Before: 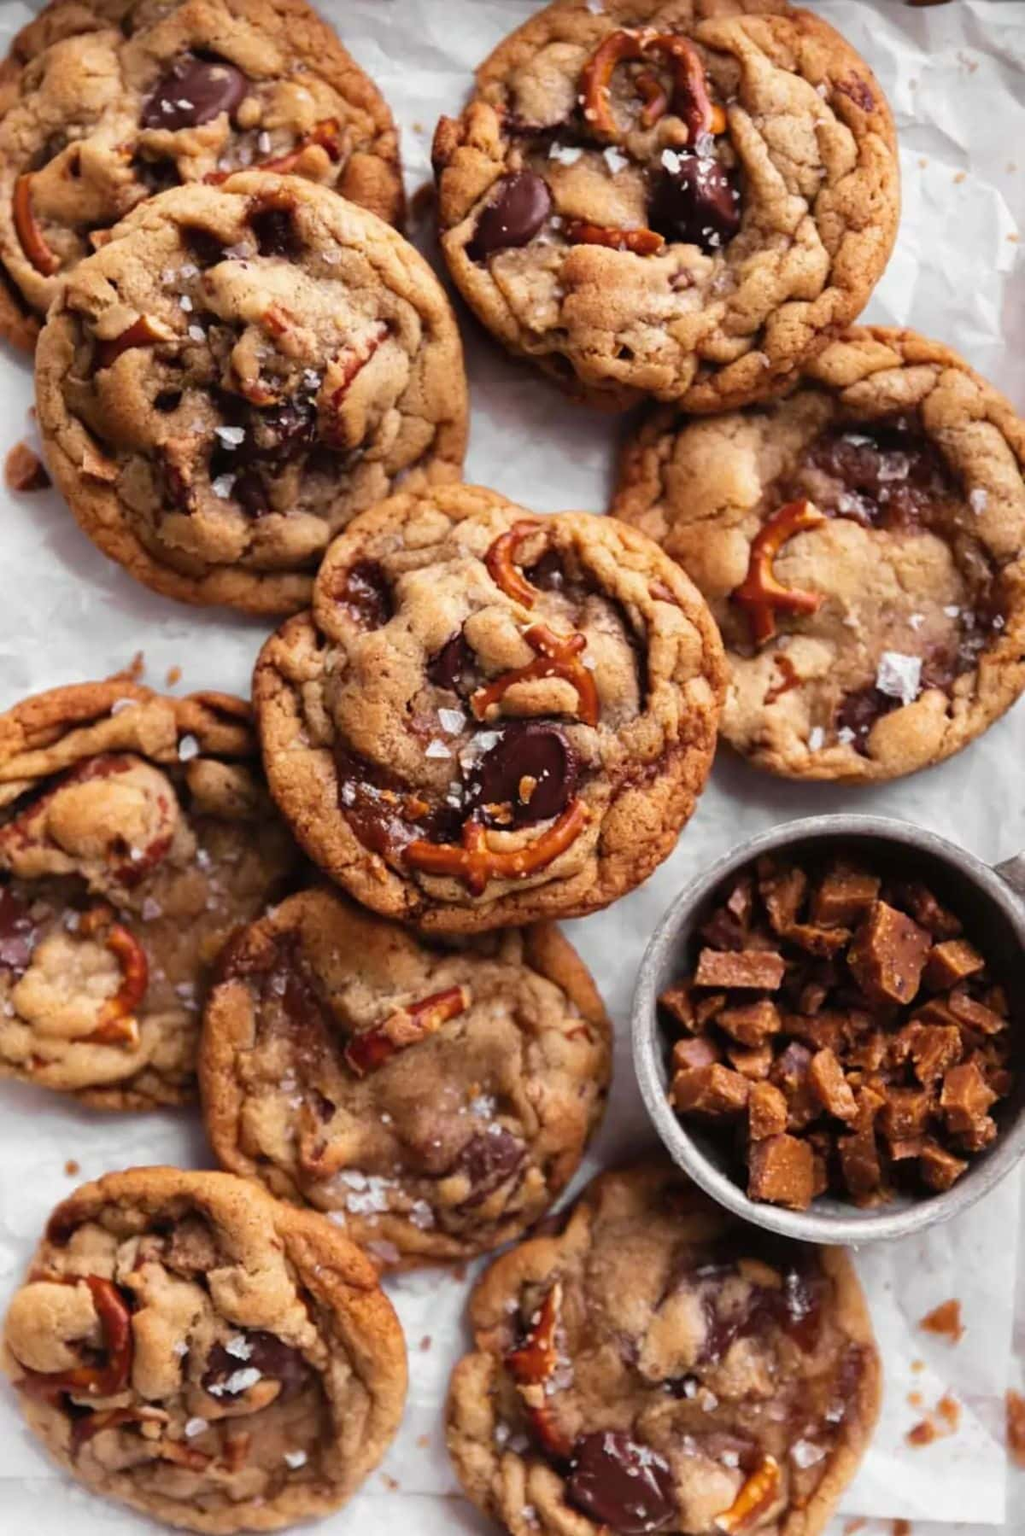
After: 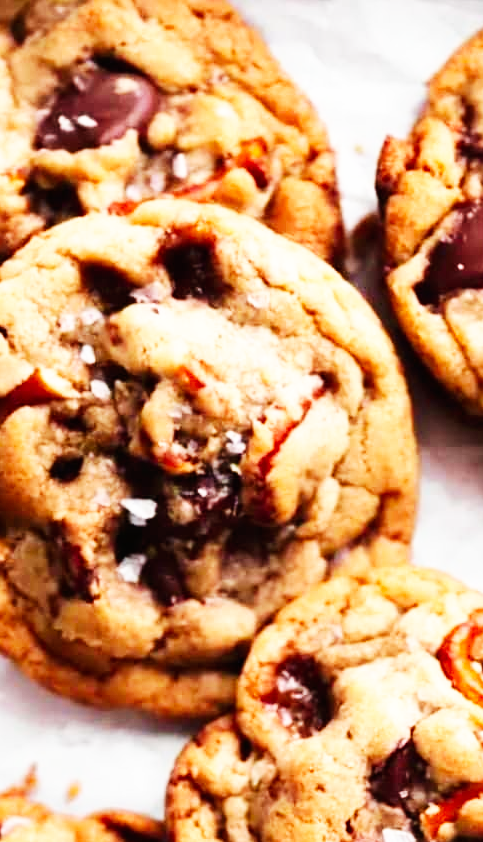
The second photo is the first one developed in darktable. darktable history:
crop and rotate: left 10.836%, top 0.098%, right 48.905%, bottom 53.058%
base curve: curves: ch0 [(0, 0) (0.007, 0.004) (0.027, 0.03) (0.046, 0.07) (0.207, 0.54) (0.442, 0.872) (0.673, 0.972) (1, 1)], preserve colors none
